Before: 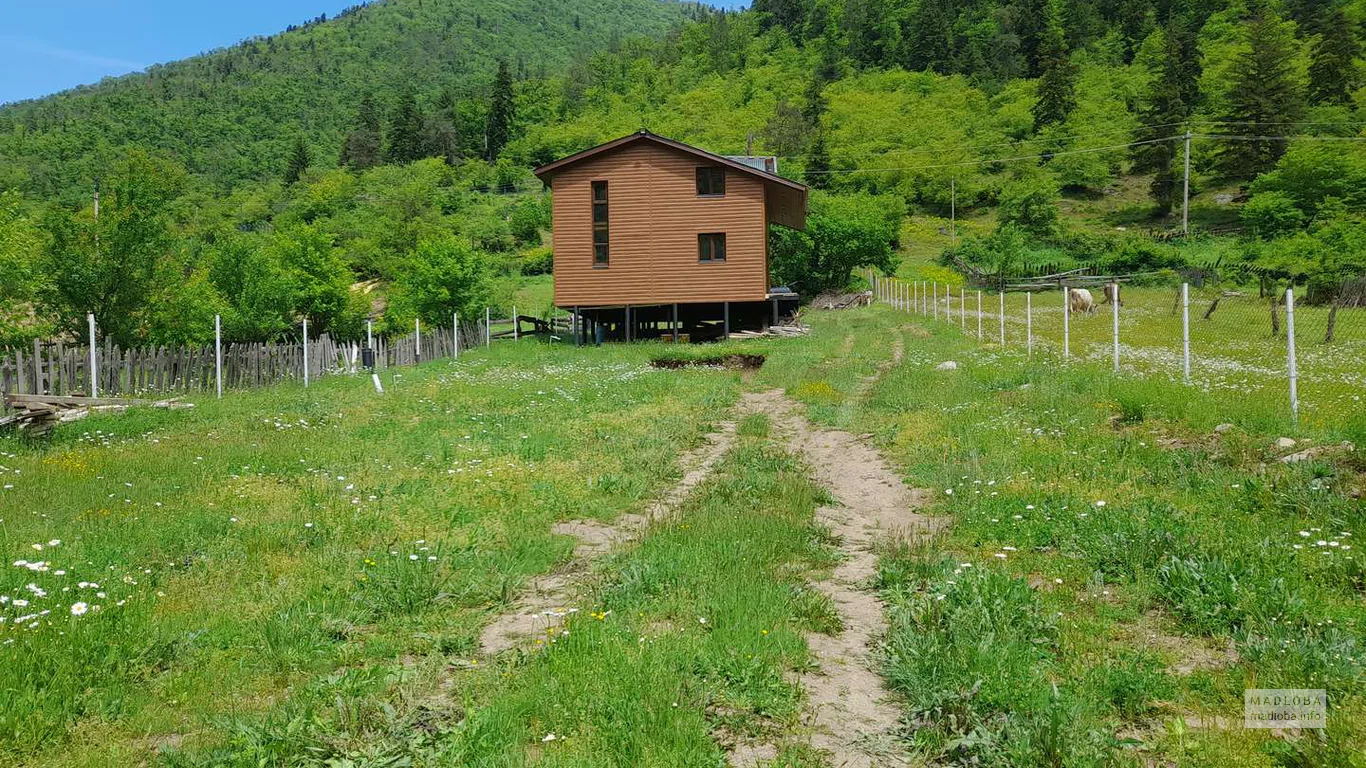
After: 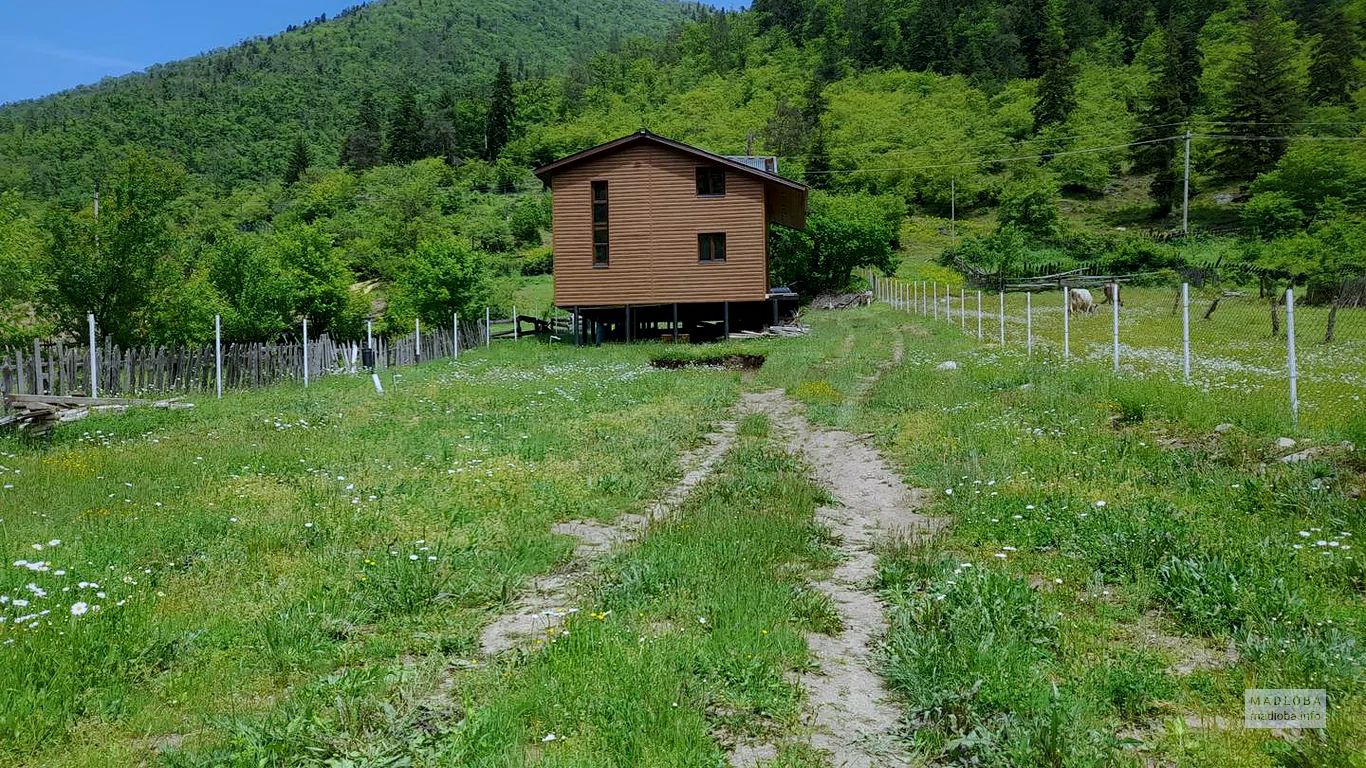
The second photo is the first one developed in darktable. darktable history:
tone equalizer: -8 EV -1.84 EV, -7 EV -1.16 EV, -6 EV -1.62 EV, smoothing diameter 25%, edges refinement/feathering 10, preserve details guided filter
sharpen: radius 5.325, amount 0.312, threshold 26.433
local contrast: mode bilateral grid, contrast 100, coarseness 100, detail 165%, midtone range 0.2
contrast equalizer: y [[0.5, 0.488, 0.462, 0.461, 0.491, 0.5], [0.5 ×6], [0.5 ×6], [0 ×6], [0 ×6]]
white balance: red 0.931, blue 1.11
graduated density: rotation 5.63°, offset 76.9
